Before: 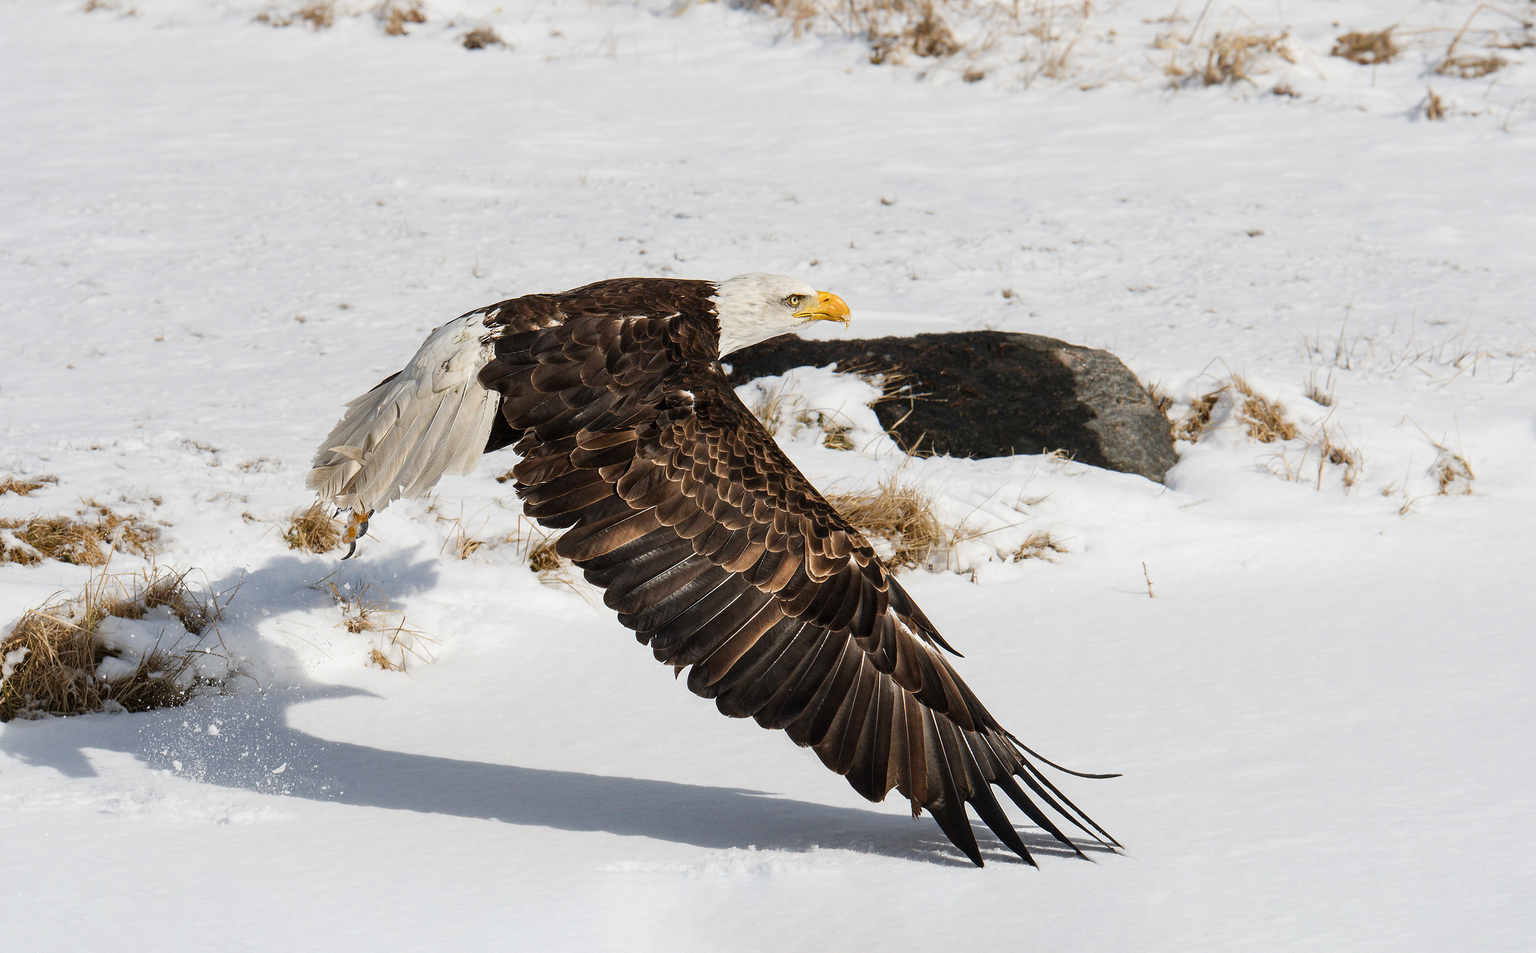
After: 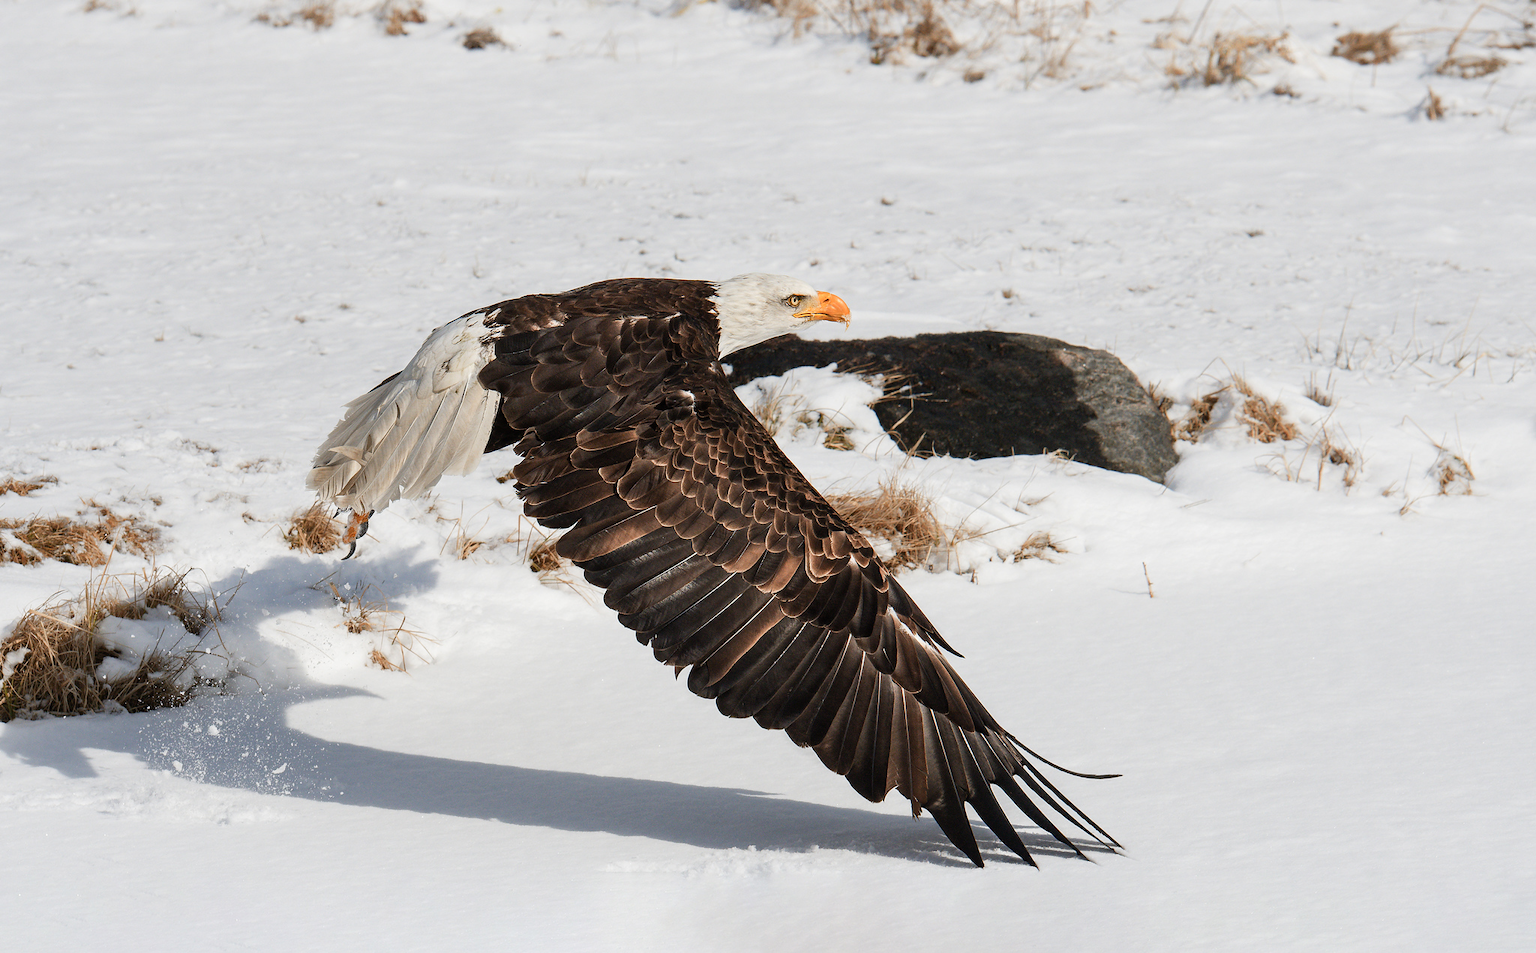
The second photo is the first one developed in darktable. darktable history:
color zones: curves: ch1 [(0, 0.469) (0.072, 0.457) (0.243, 0.494) (0.429, 0.5) (0.571, 0.5) (0.714, 0.5) (0.857, 0.5) (1, 0.469)]; ch2 [(0, 0.499) (0.143, 0.467) (0.242, 0.436) (0.429, 0.493) (0.571, 0.5) (0.714, 0.5) (0.857, 0.5) (1, 0.499)]
